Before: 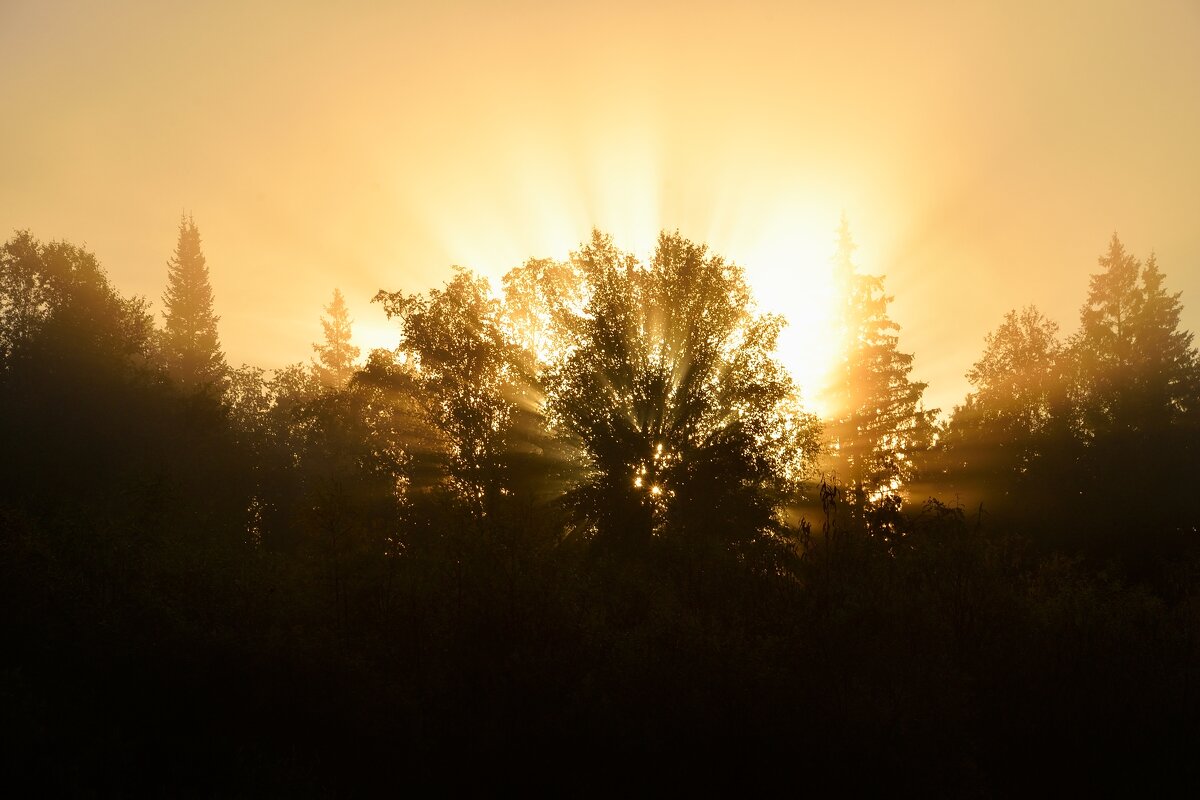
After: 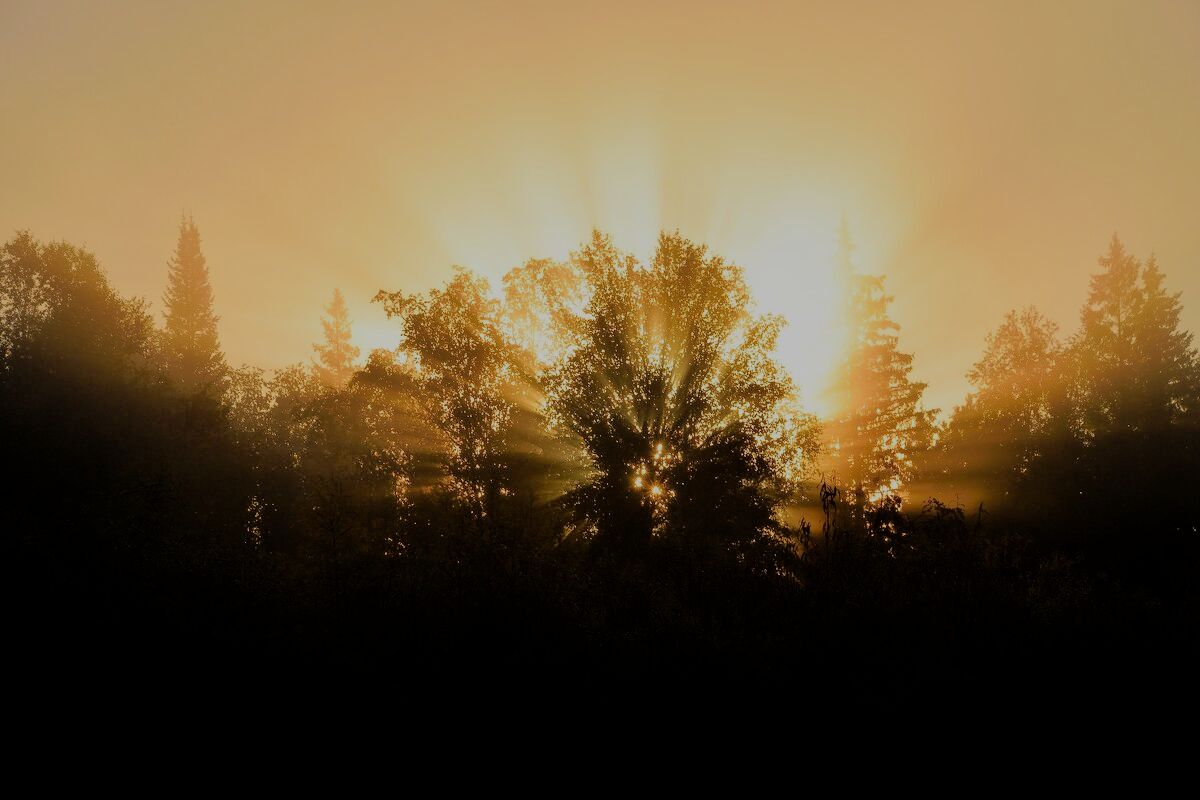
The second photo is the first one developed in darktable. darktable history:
shadows and highlights: on, module defaults
filmic rgb: middle gray luminance 29.79%, black relative exposure -8.92 EV, white relative exposure 7.01 EV, threshold 3.06 EV, target black luminance 0%, hardness 2.95, latitude 2%, contrast 0.96, highlights saturation mix 3.81%, shadows ↔ highlights balance 12.18%, enable highlight reconstruction true
